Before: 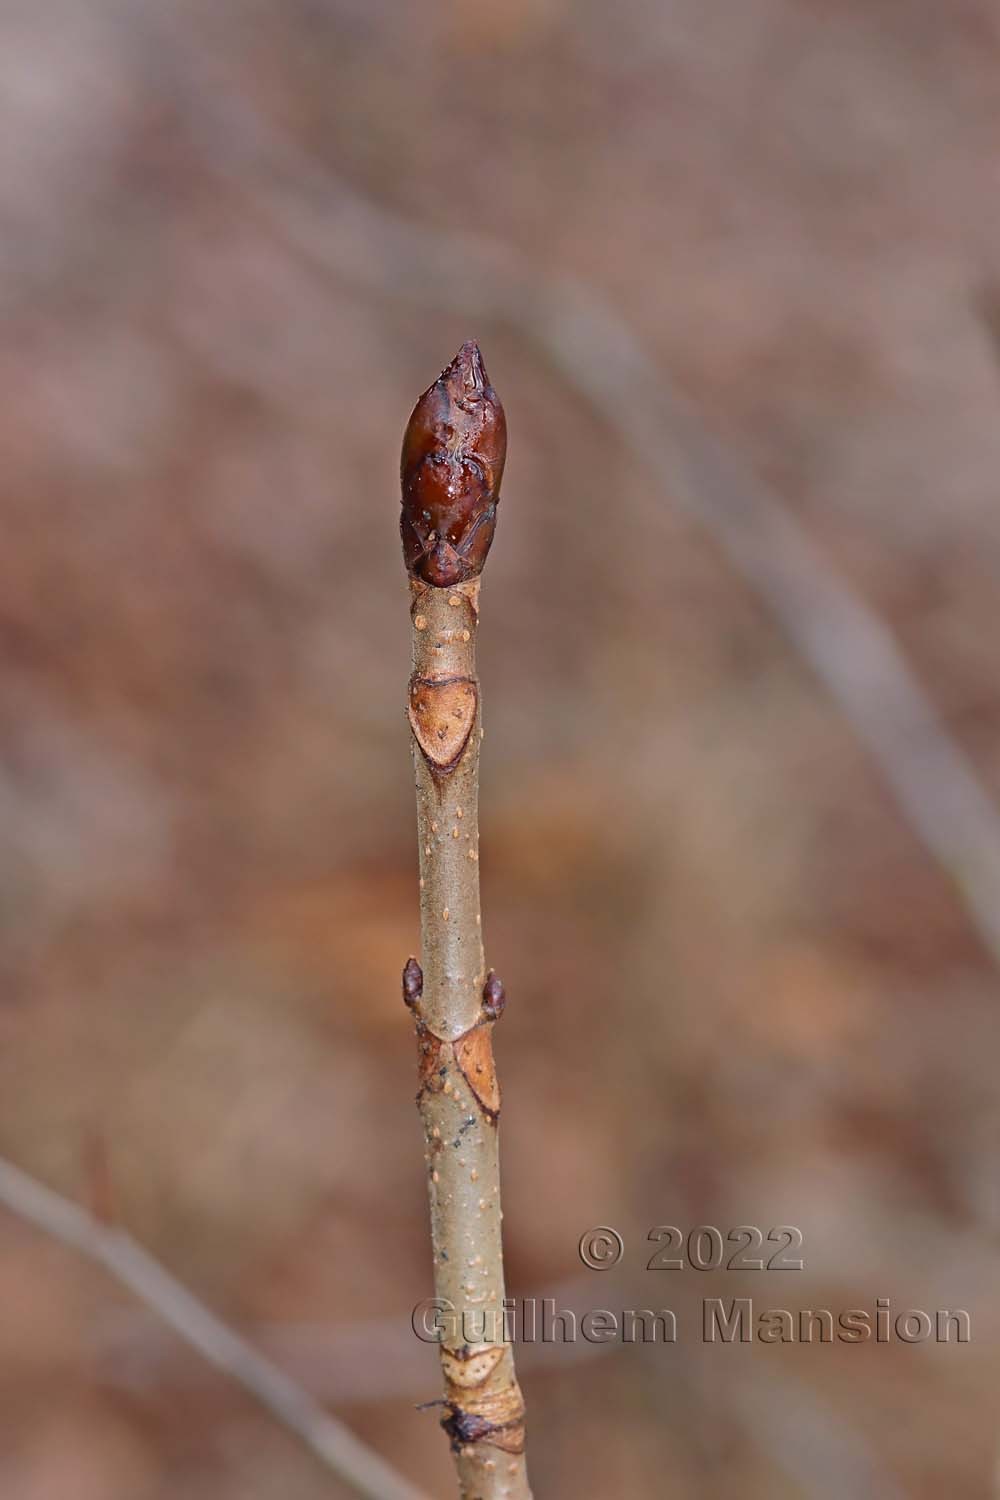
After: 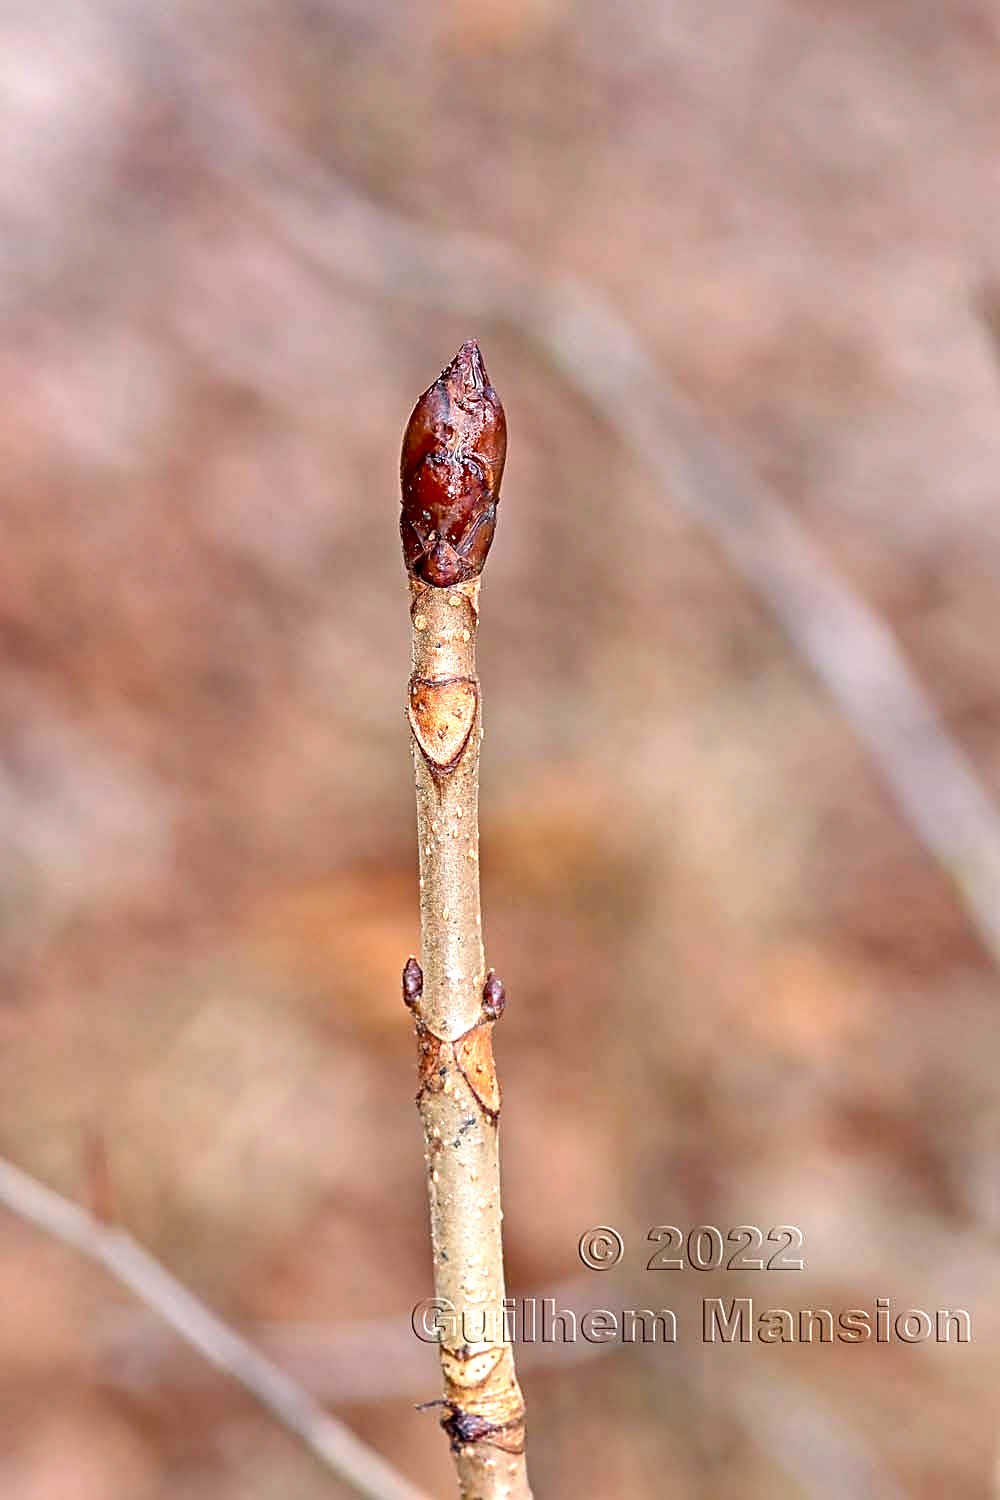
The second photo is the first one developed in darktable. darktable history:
local contrast: on, module defaults
exposure: black level correction 0.011, exposure 1.076 EV, compensate highlight preservation false
sharpen: on, module defaults
